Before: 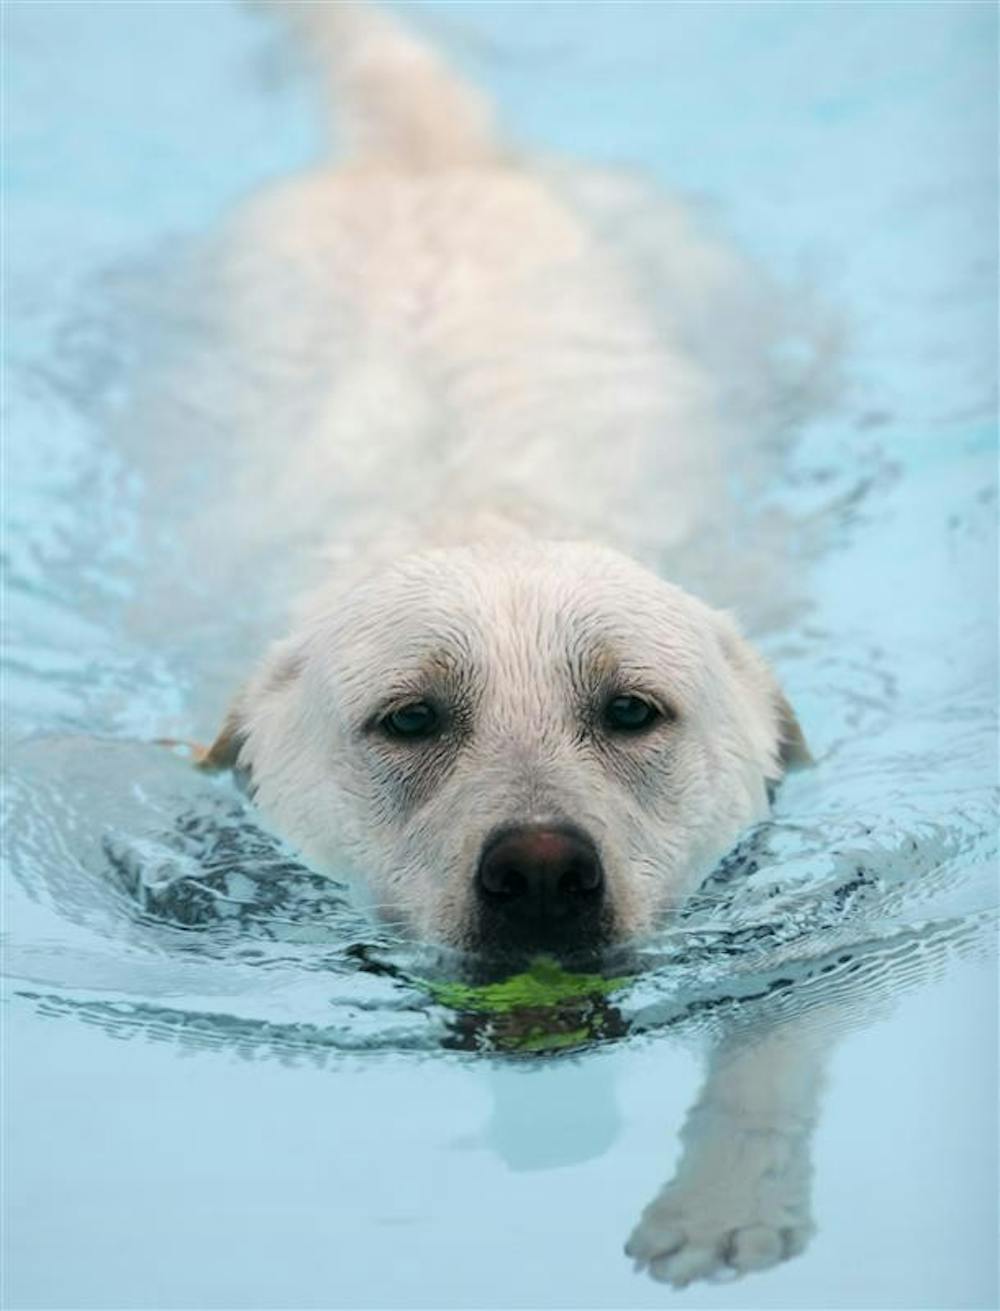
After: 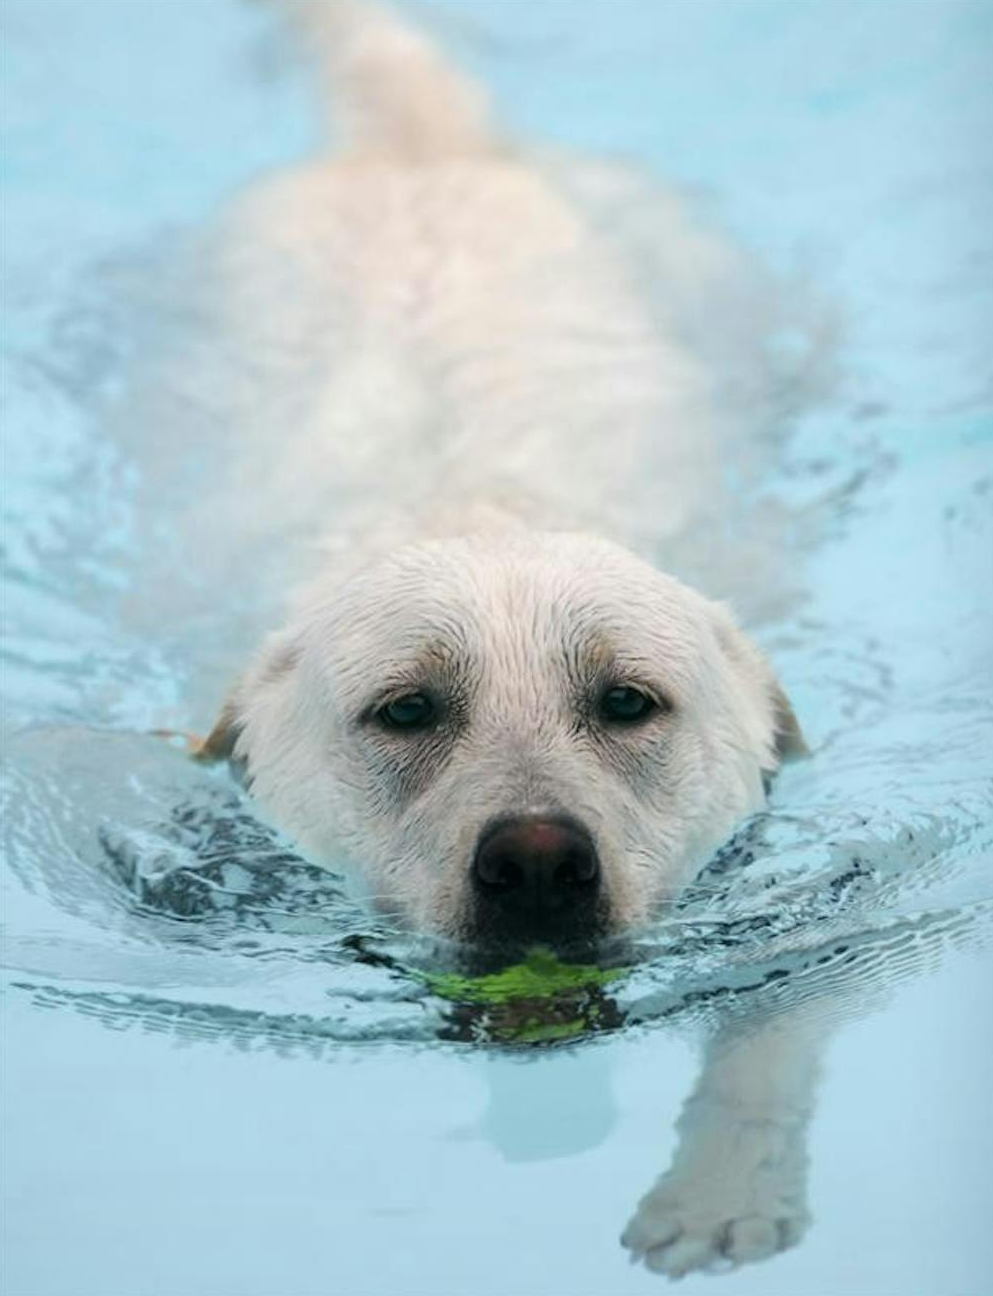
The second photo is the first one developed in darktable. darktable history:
crop: left 0.468%, top 0.716%, right 0.158%, bottom 0.376%
